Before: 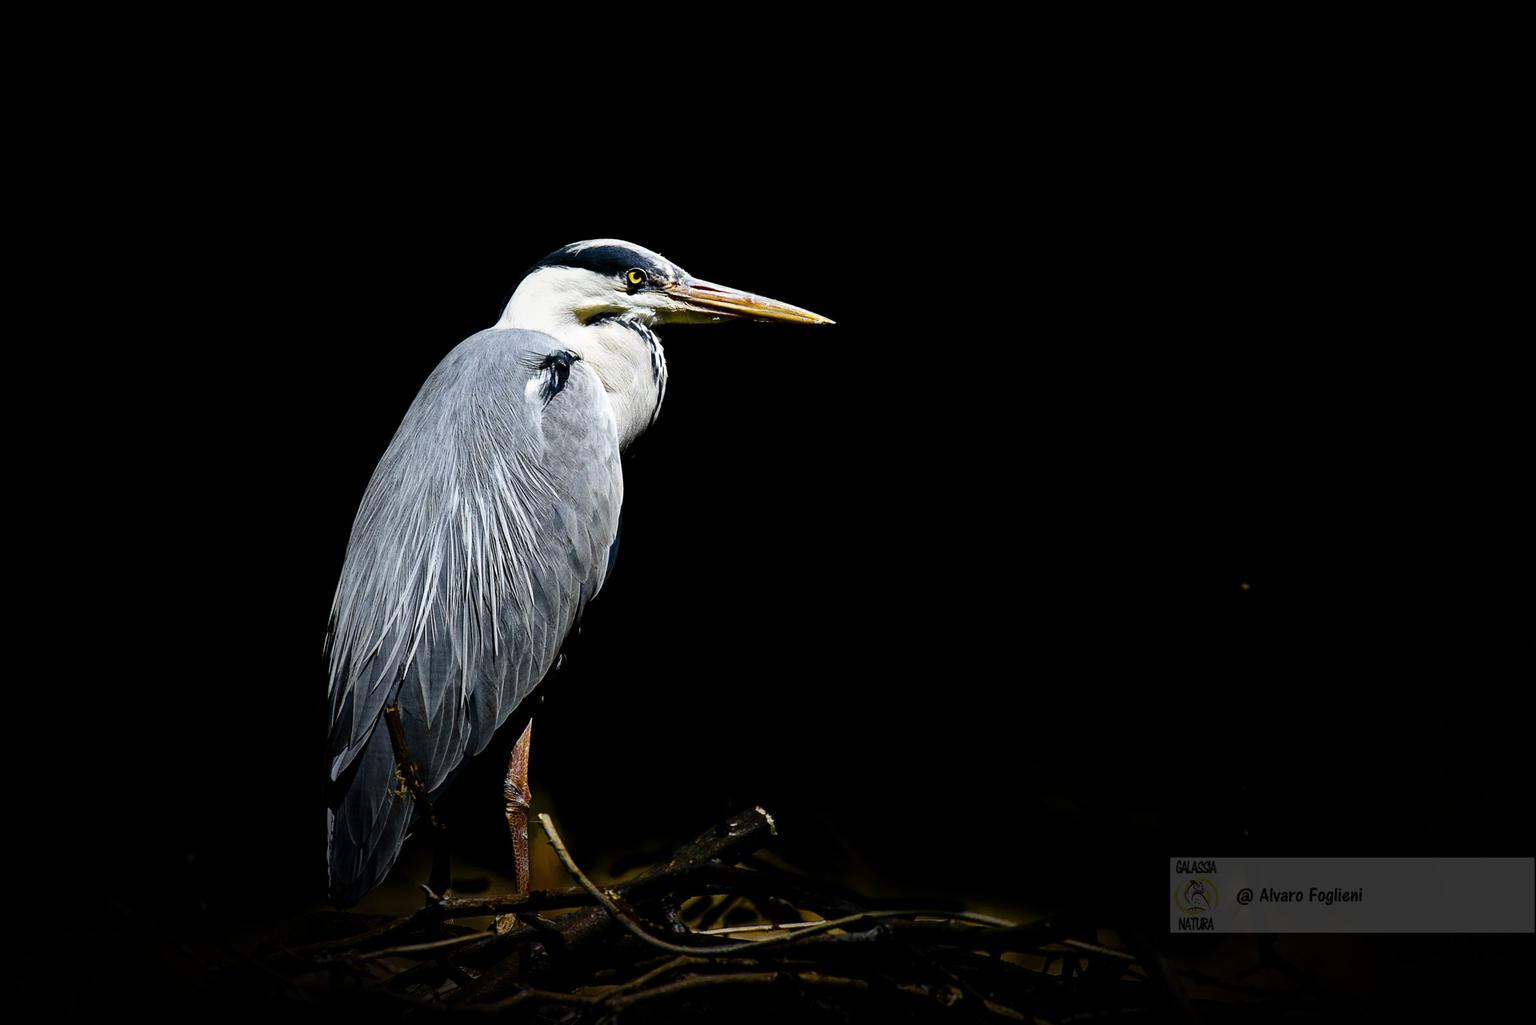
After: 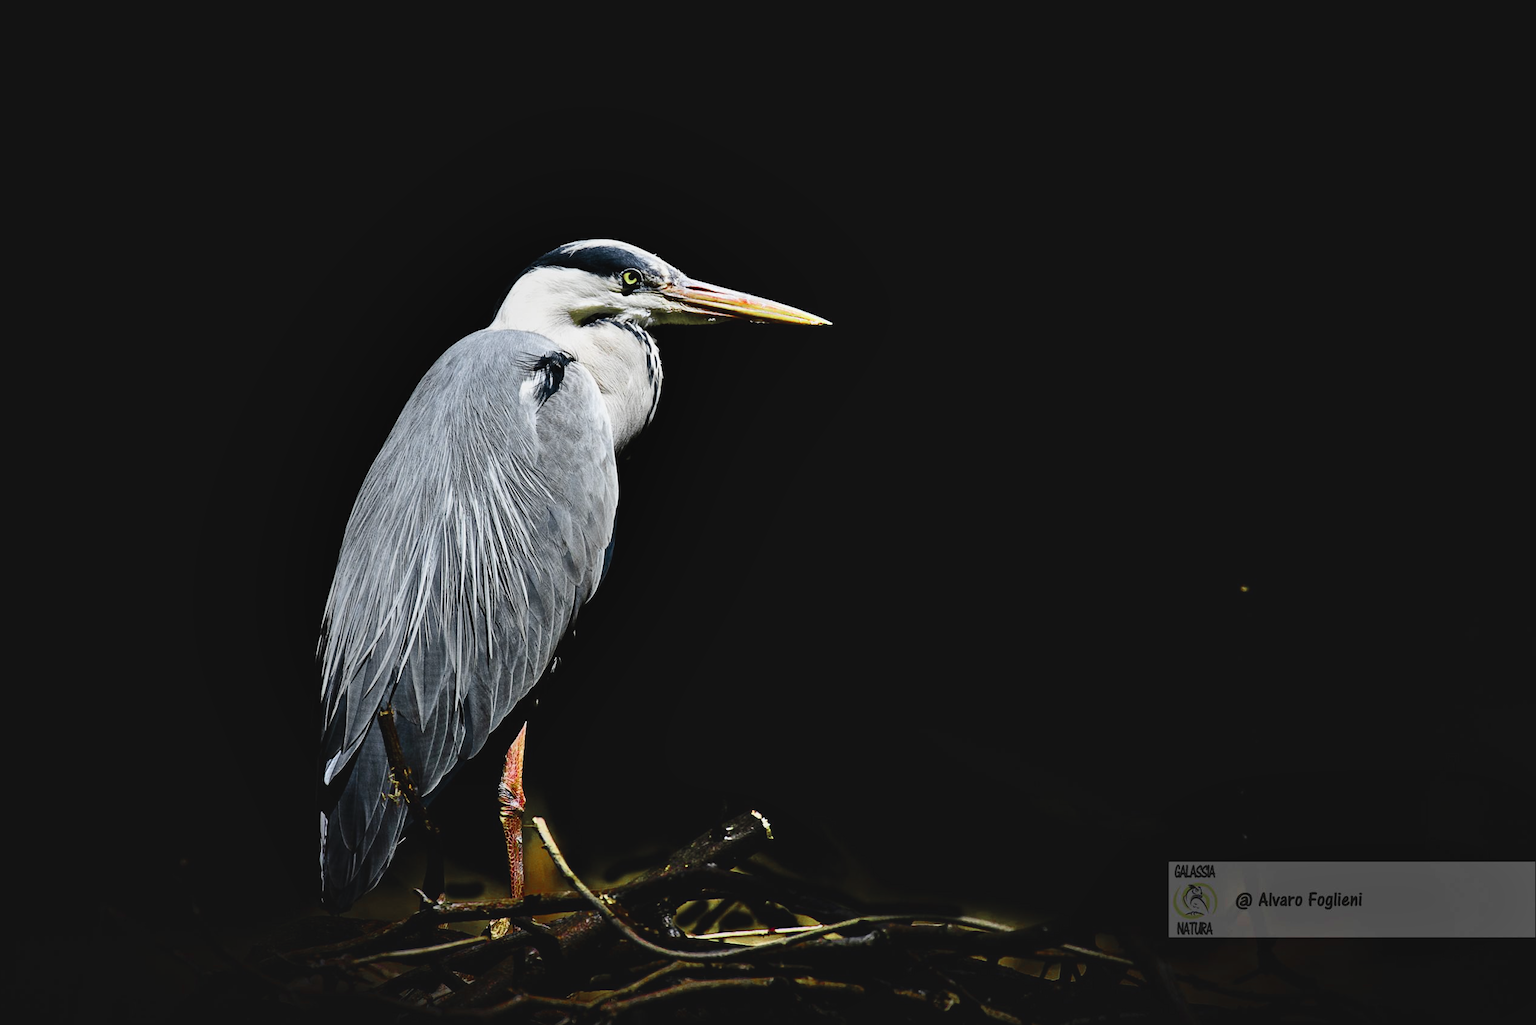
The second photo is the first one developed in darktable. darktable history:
contrast brightness saturation: contrast -0.08, brightness -0.04, saturation -0.11
color zones: curves: ch0 [(0, 0.466) (0.128, 0.466) (0.25, 0.5) (0.375, 0.456) (0.5, 0.5) (0.625, 0.5) (0.737, 0.652) (0.875, 0.5)]; ch1 [(0, 0.603) (0.125, 0.618) (0.261, 0.348) (0.372, 0.353) (0.497, 0.363) (0.611, 0.45) (0.731, 0.427) (0.875, 0.518) (0.998, 0.652)]; ch2 [(0, 0.559) (0.125, 0.451) (0.253, 0.564) (0.37, 0.578) (0.5, 0.466) (0.625, 0.471) (0.731, 0.471) (0.88, 0.485)]
shadows and highlights: soften with gaussian
crop and rotate: left 0.614%, top 0.179%, bottom 0.309%
